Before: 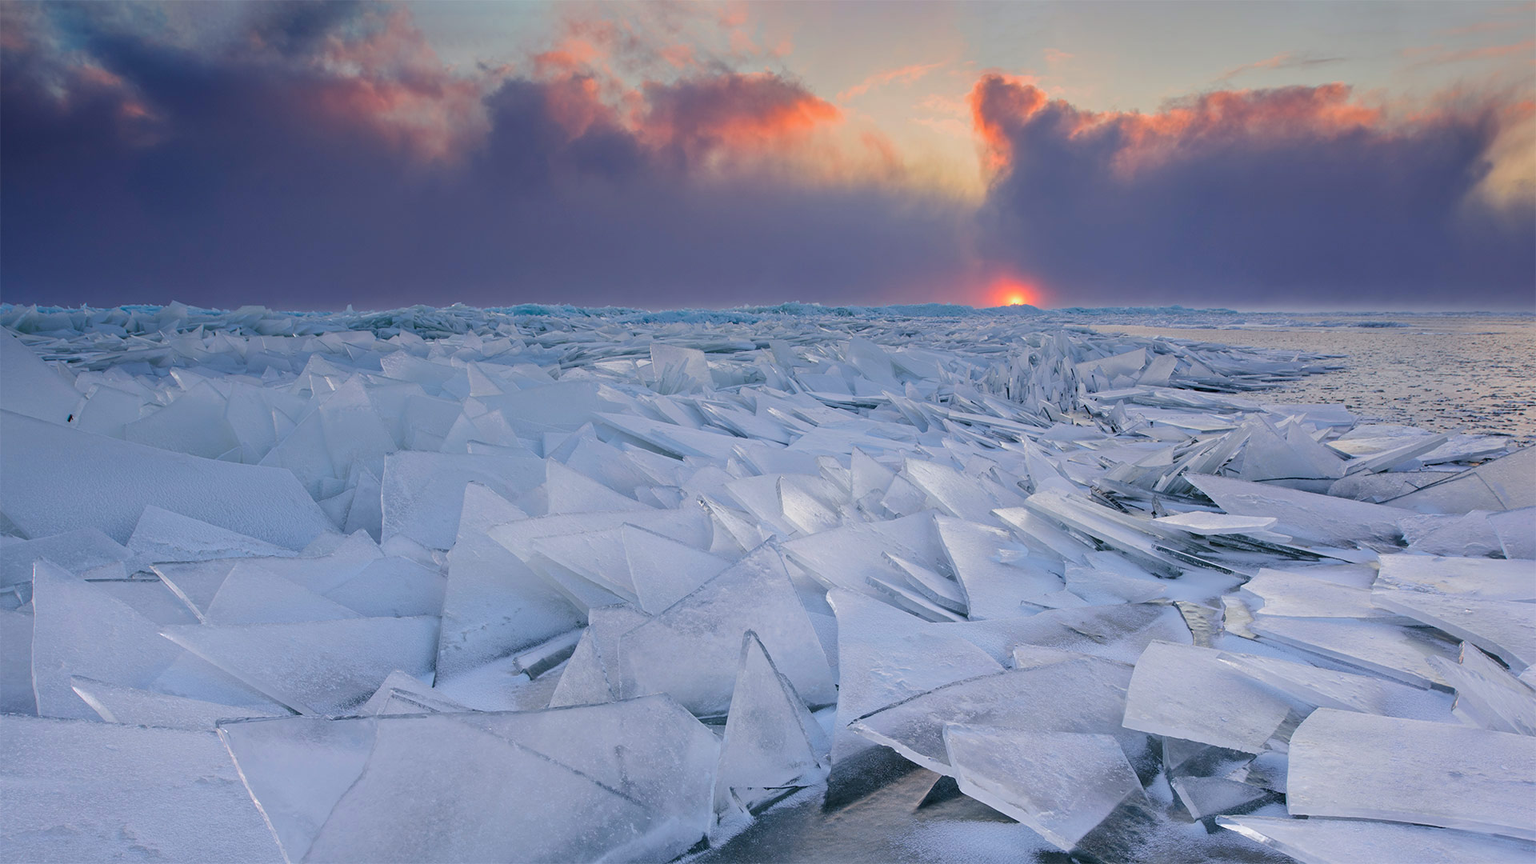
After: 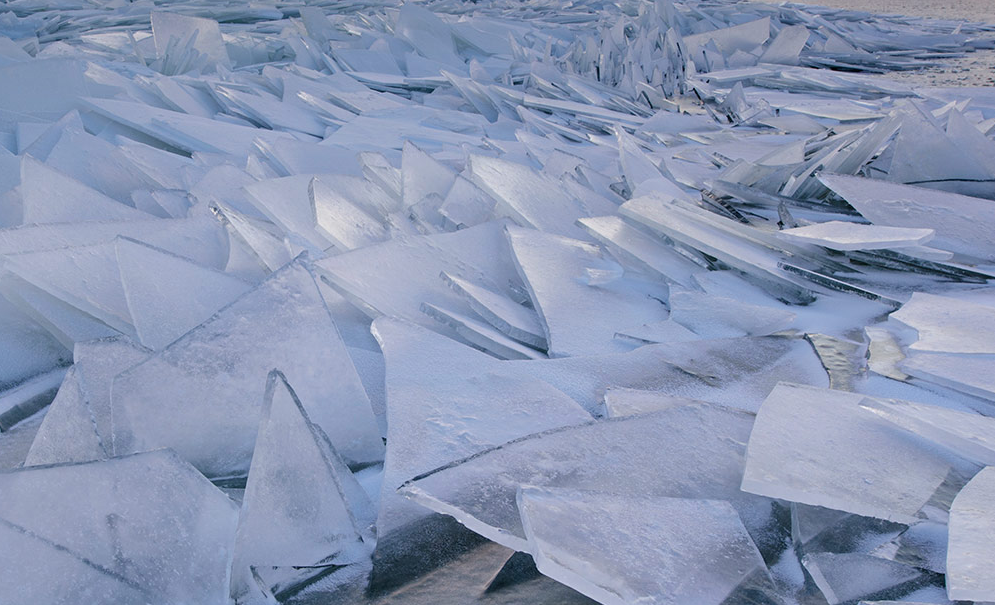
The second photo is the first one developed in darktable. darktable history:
crop: left 34.508%, top 38.704%, right 13.626%, bottom 5.217%
